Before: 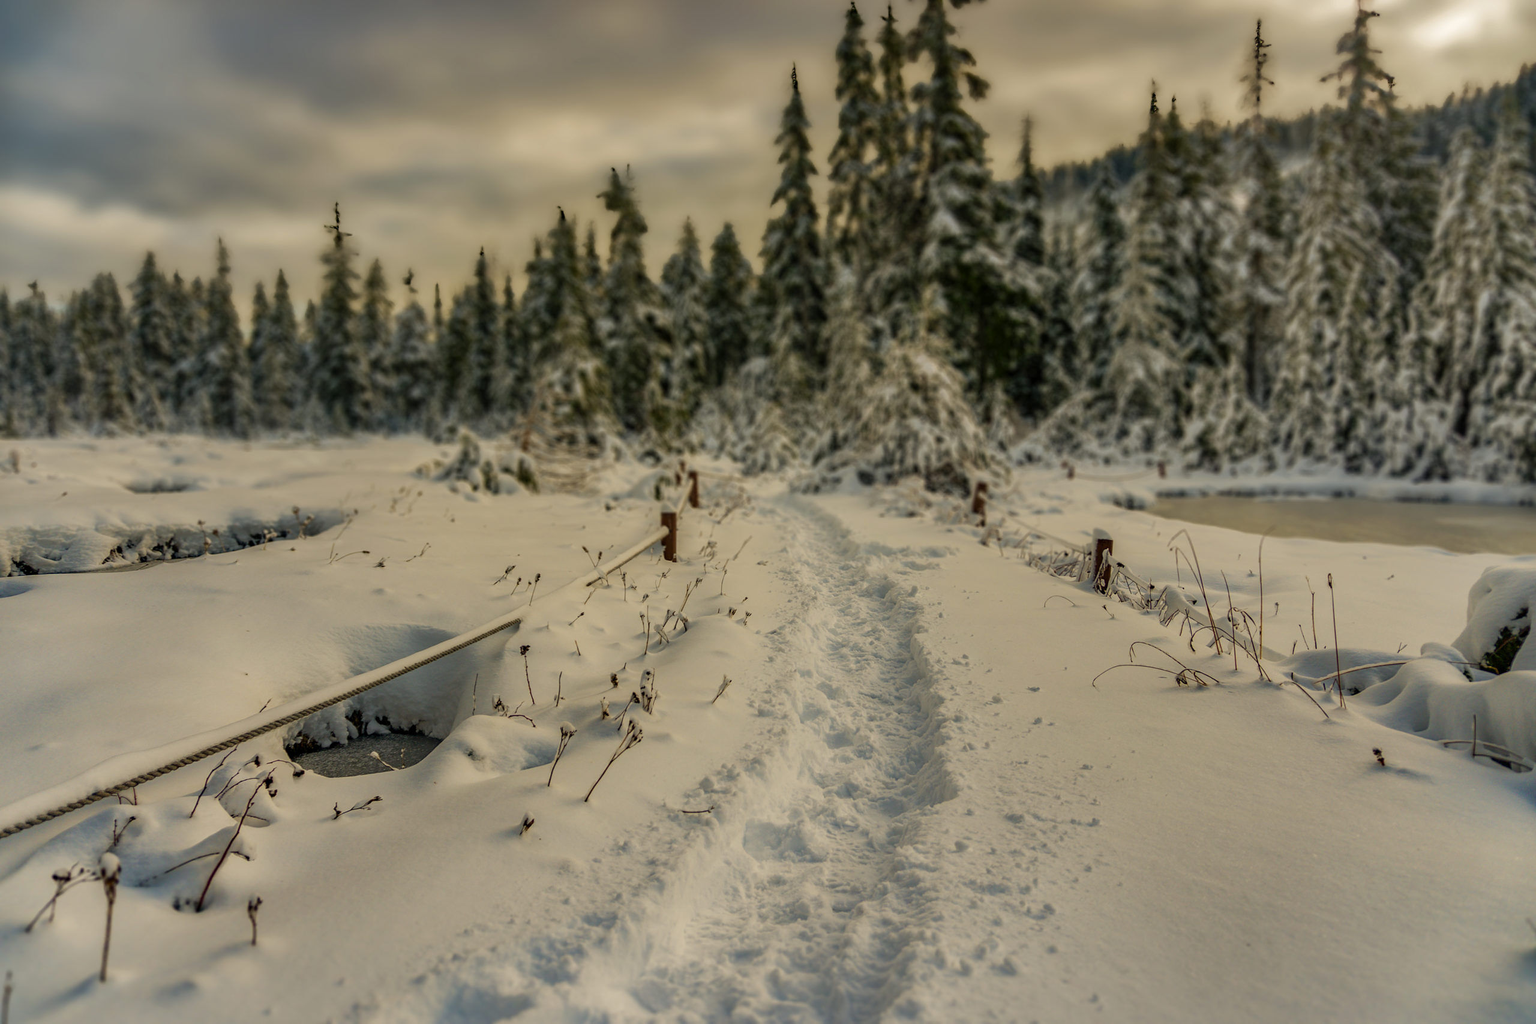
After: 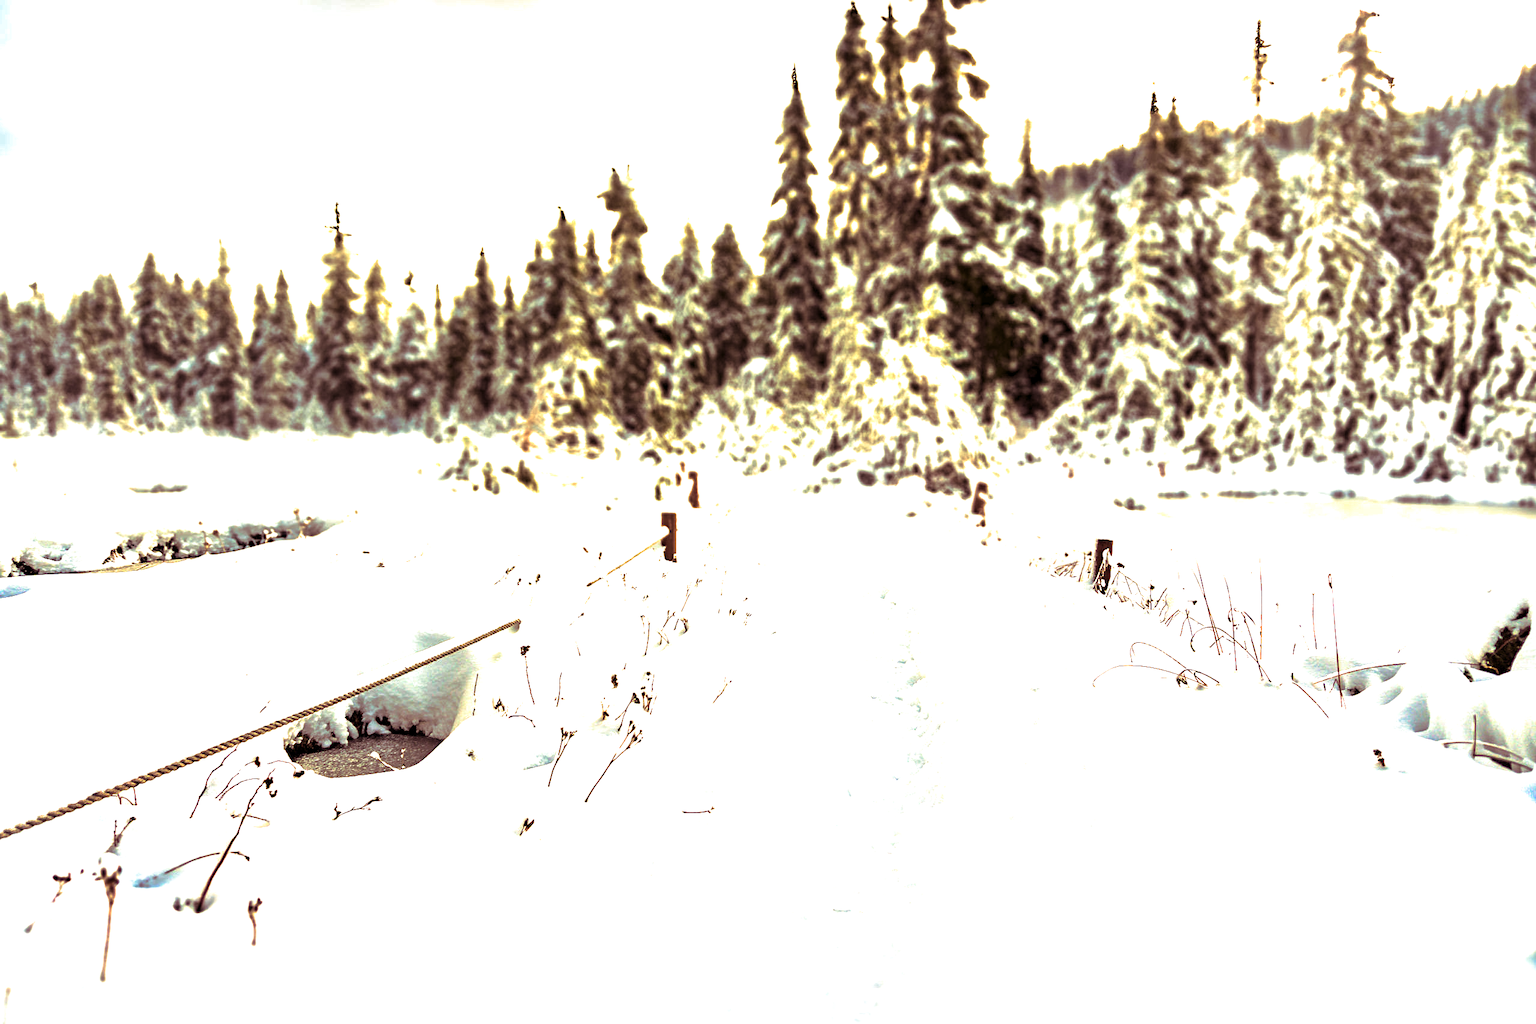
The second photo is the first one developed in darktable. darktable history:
exposure: black level correction 0.001, exposure 2.607 EV, compensate exposure bias true, compensate highlight preservation false
base curve: curves: ch0 [(0, 0) (0.595, 0.418) (1, 1)], preserve colors none
split-toning: on, module defaults
tone equalizer: -8 EV -0.417 EV, -7 EV -0.389 EV, -6 EV -0.333 EV, -5 EV -0.222 EV, -3 EV 0.222 EV, -2 EV 0.333 EV, -1 EV 0.389 EV, +0 EV 0.417 EV, edges refinement/feathering 500, mask exposure compensation -1.57 EV, preserve details no
local contrast: mode bilateral grid, contrast 20, coarseness 50, detail 120%, midtone range 0.2
